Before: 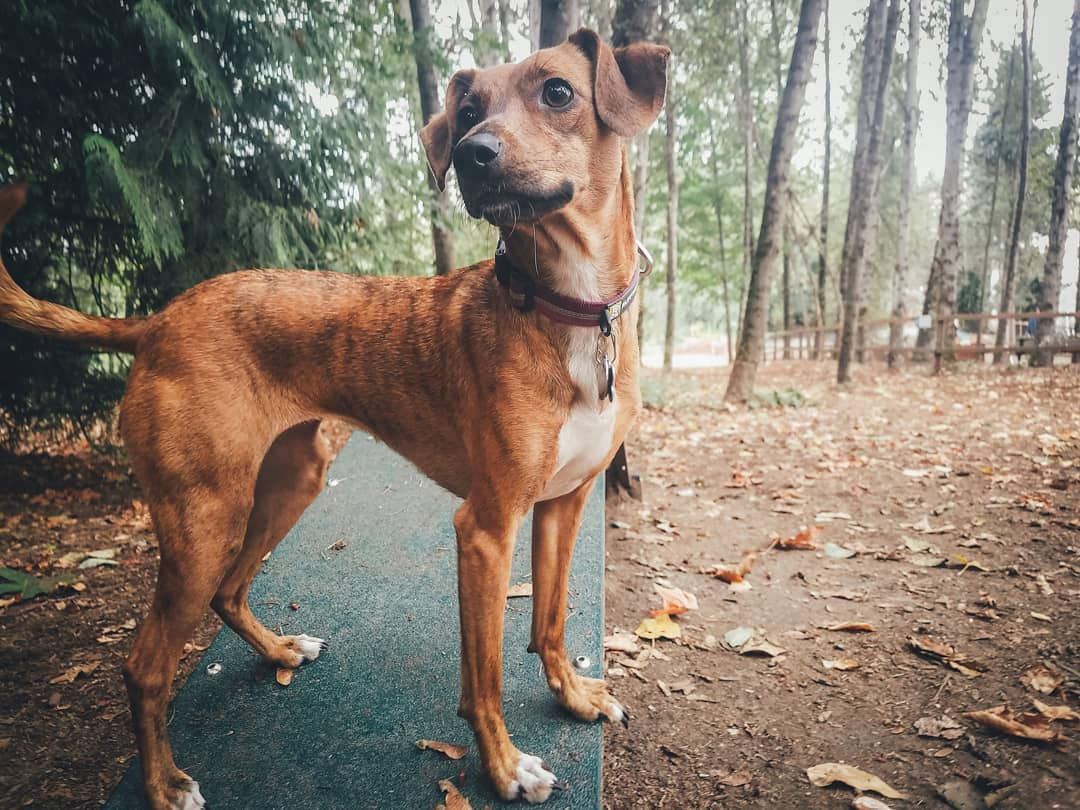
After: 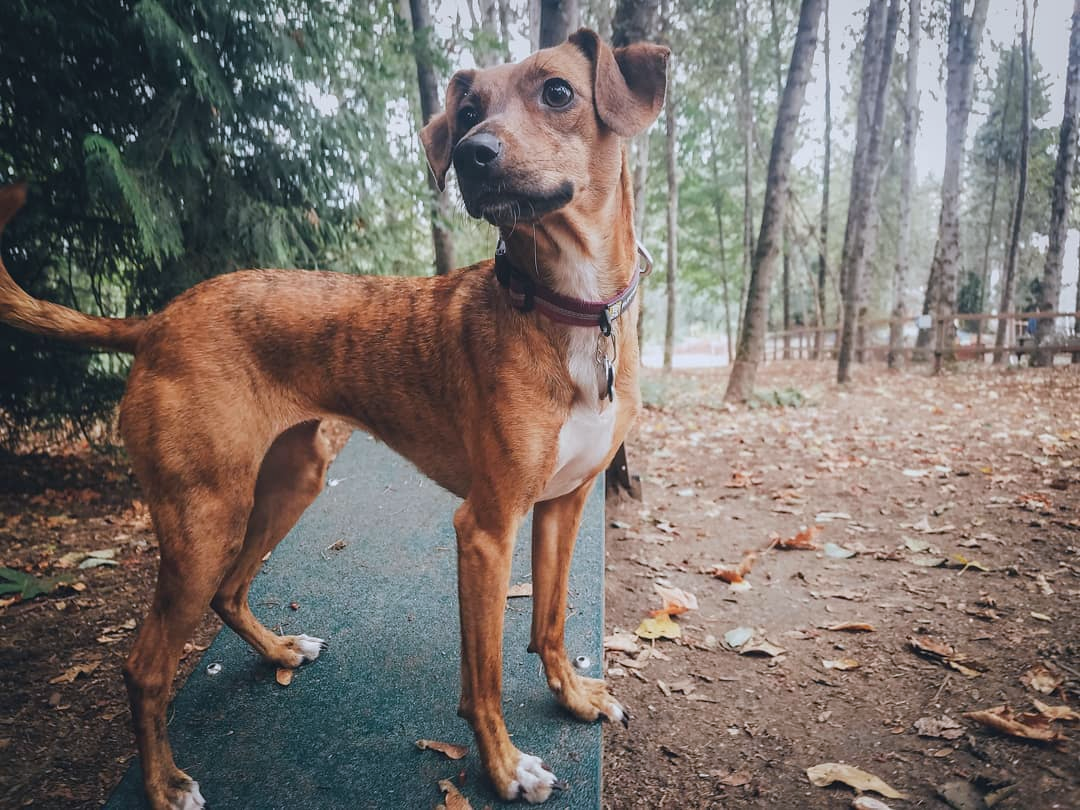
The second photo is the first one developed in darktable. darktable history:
color calibration: illuminant as shot in camera, x 0.358, y 0.373, temperature 4628.91 K
exposure: exposure -0.242 EV, compensate highlight preservation false
